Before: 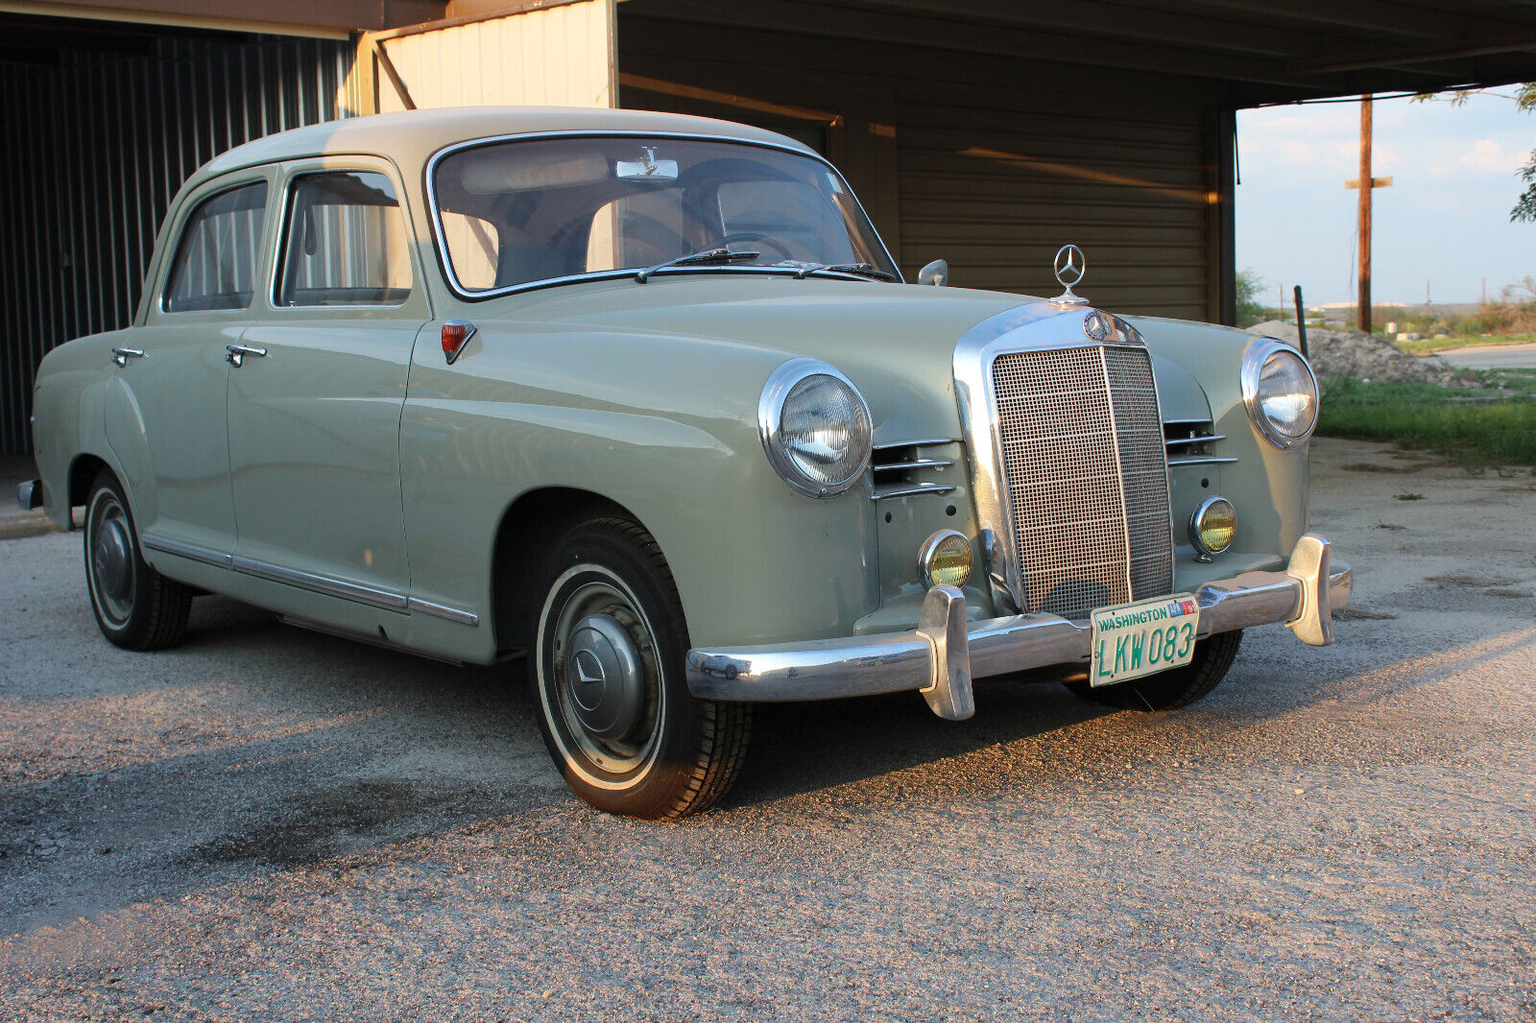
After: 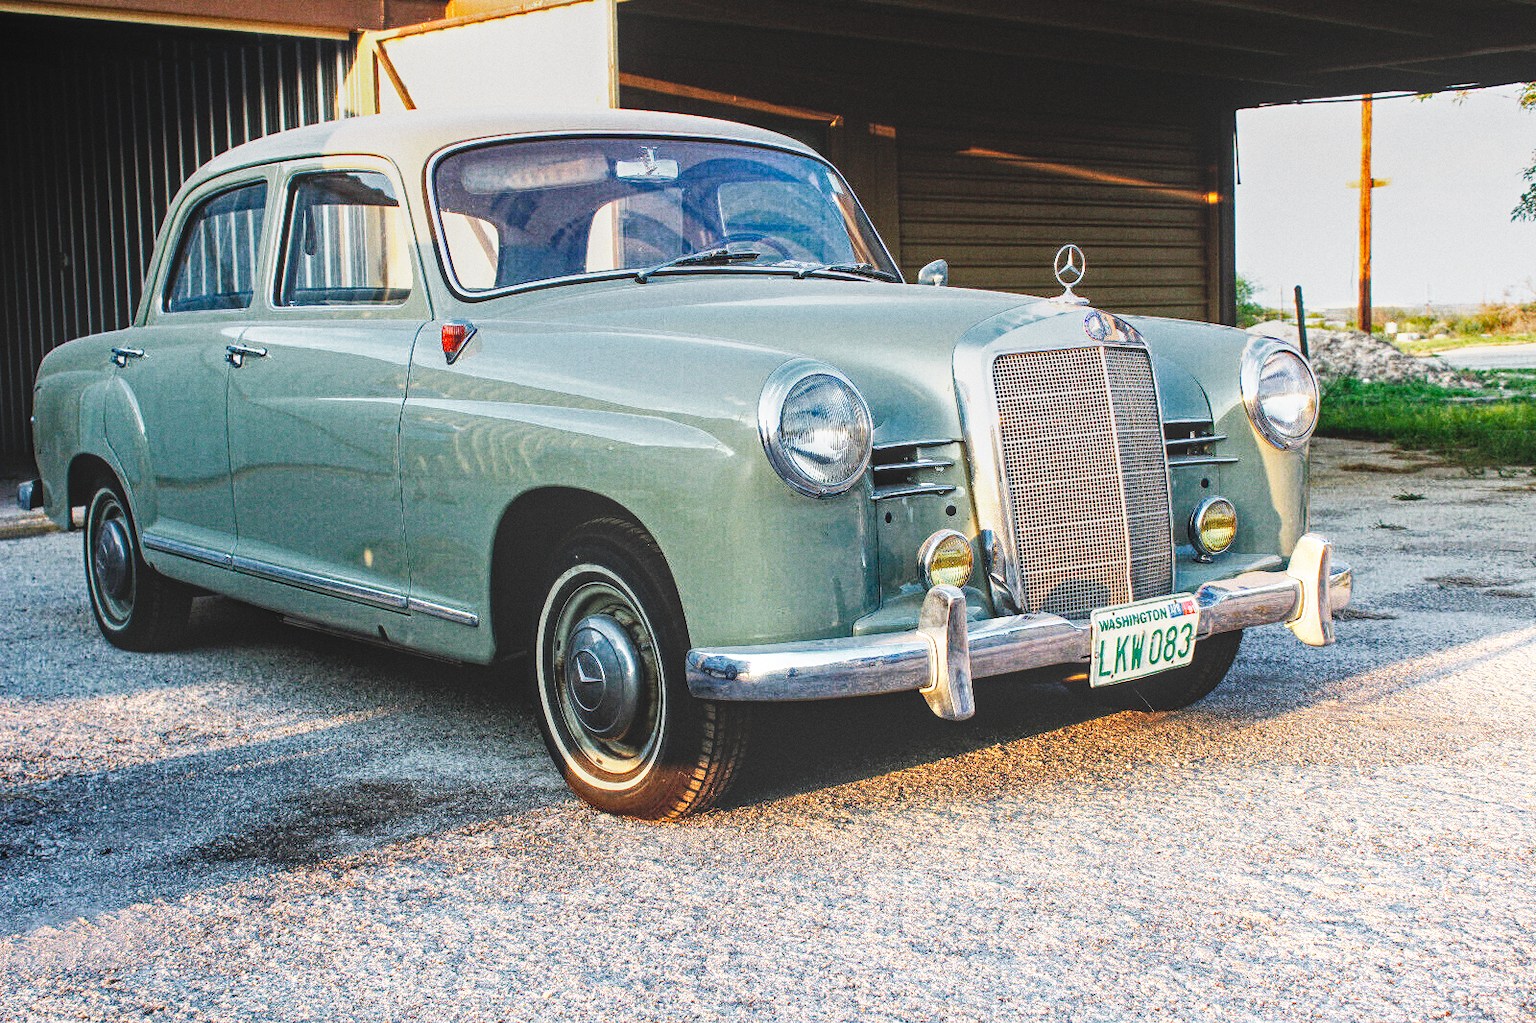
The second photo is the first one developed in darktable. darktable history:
haze removal: strength 0.29, distance 0.25, compatibility mode true, adaptive false
local contrast: highlights 66%, shadows 33%, detail 166%, midtone range 0.2
base curve: curves: ch0 [(0, 0) (0.007, 0.004) (0.027, 0.03) (0.046, 0.07) (0.207, 0.54) (0.442, 0.872) (0.673, 0.972) (1, 1)], preserve colors none
grain: coarseness 0.47 ISO
tone equalizer: -8 EV -0.417 EV, -7 EV -0.389 EV, -6 EV -0.333 EV, -5 EV -0.222 EV, -3 EV 0.222 EV, -2 EV 0.333 EV, -1 EV 0.389 EV, +0 EV 0.417 EV, edges refinement/feathering 500, mask exposure compensation -1.57 EV, preserve details no
color zones: curves: ch0 [(0.25, 0.5) (0.636, 0.25) (0.75, 0.5)]
